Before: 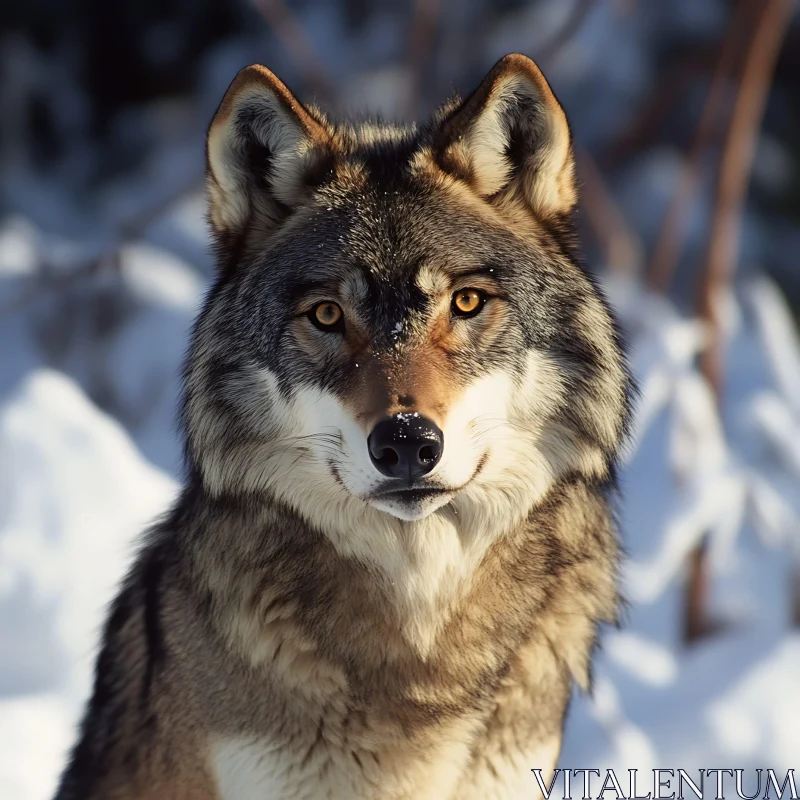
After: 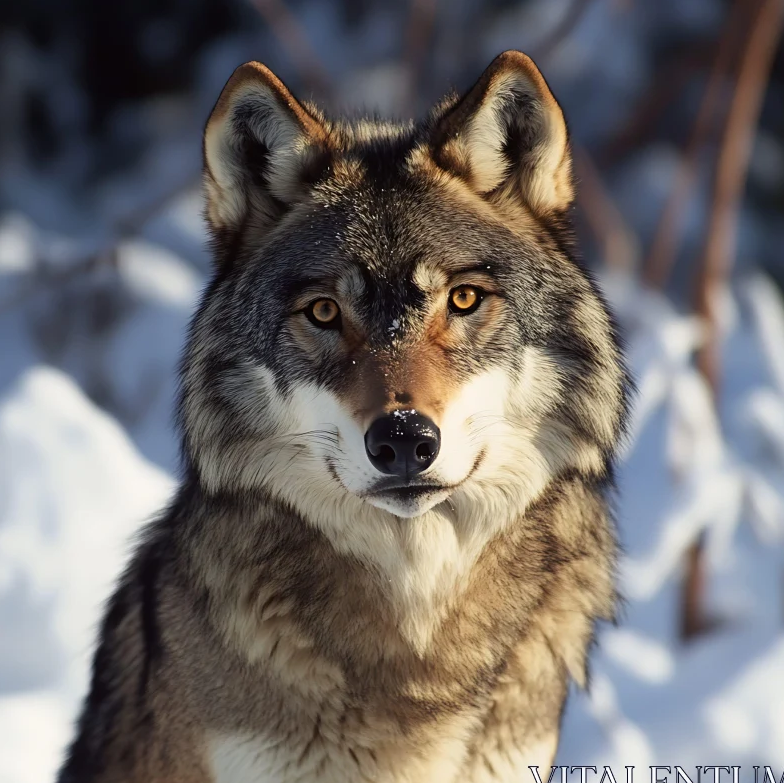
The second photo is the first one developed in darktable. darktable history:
crop: left 0.479%, top 0.469%, right 0.166%, bottom 0.556%
